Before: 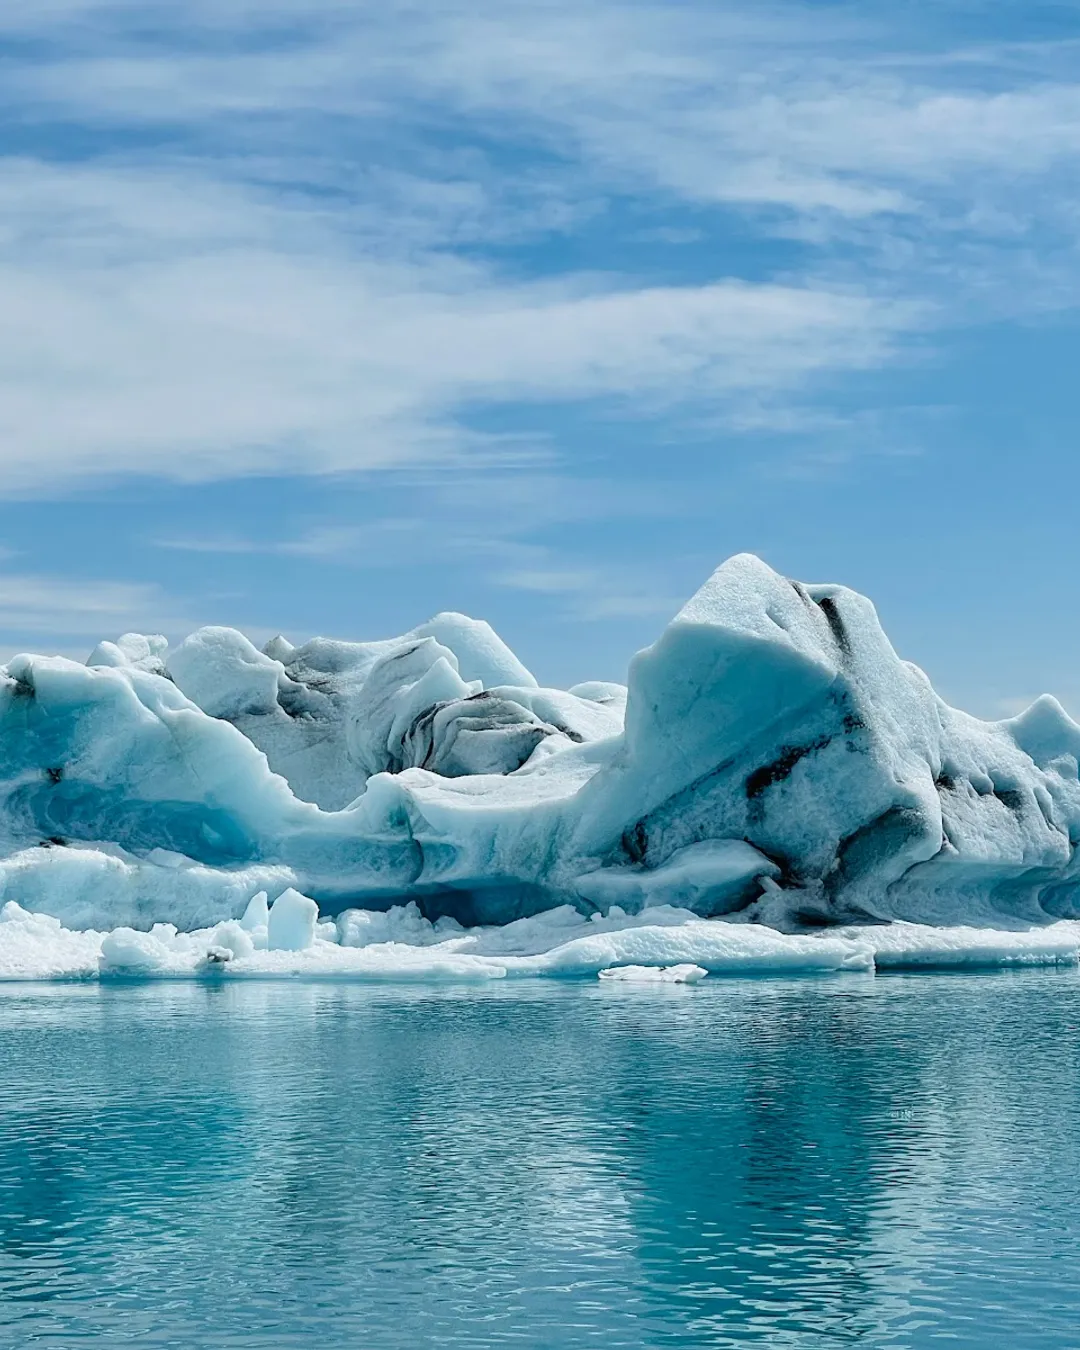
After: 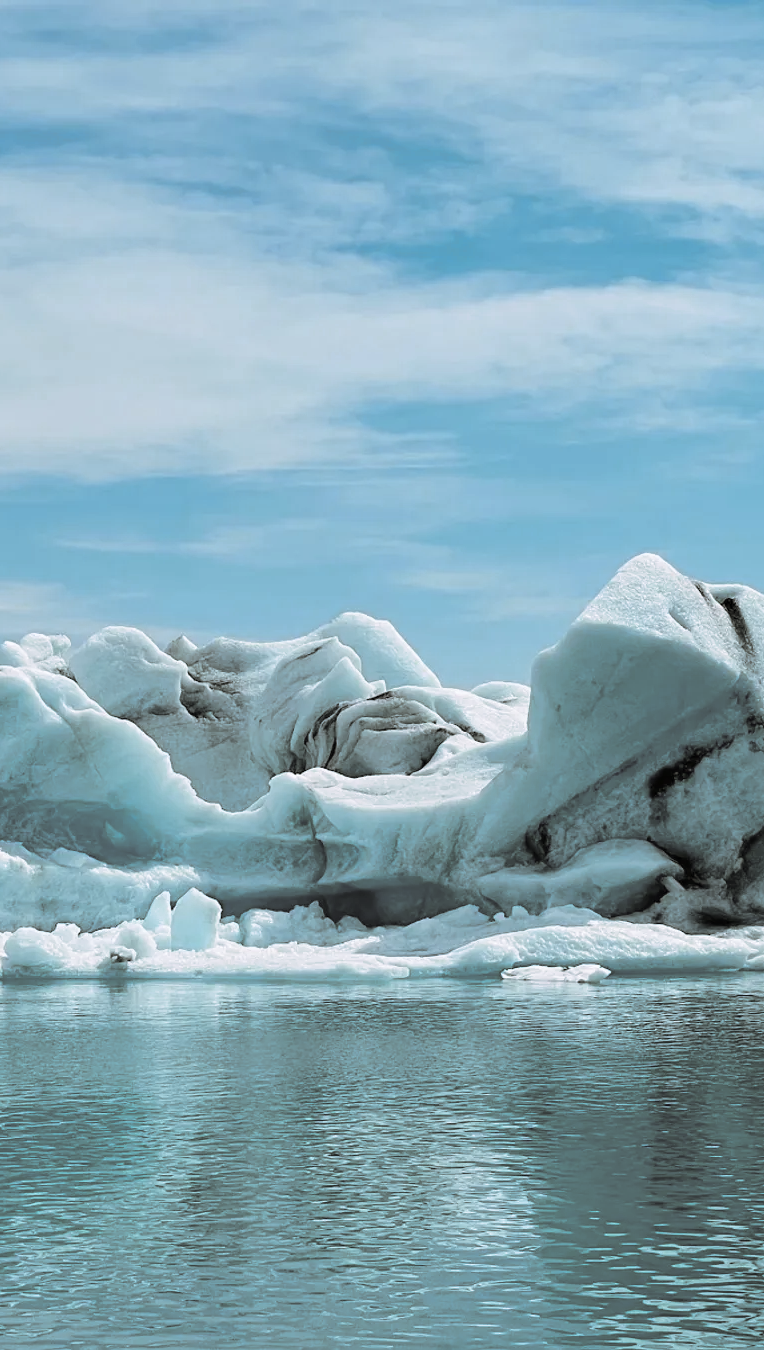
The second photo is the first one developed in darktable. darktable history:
split-toning: shadows › hue 46.8°, shadows › saturation 0.17, highlights › hue 316.8°, highlights › saturation 0.27, balance -51.82
crop and rotate: left 9.061%, right 20.142%
color zones: curves: ch0 [(0.018, 0.548) (0.224, 0.64) (0.425, 0.447) (0.675, 0.575) (0.732, 0.579)]; ch1 [(0.066, 0.487) (0.25, 0.5) (0.404, 0.43) (0.75, 0.421) (0.956, 0.421)]; ch2 [(0.044, 0.561) (0.215, 0.465) (0.399, 0.544) (0.465, 0.548) (0.614, 0.447) (0.724, 0.43) (0.882, 0.623) (0.956, 0.632)]
